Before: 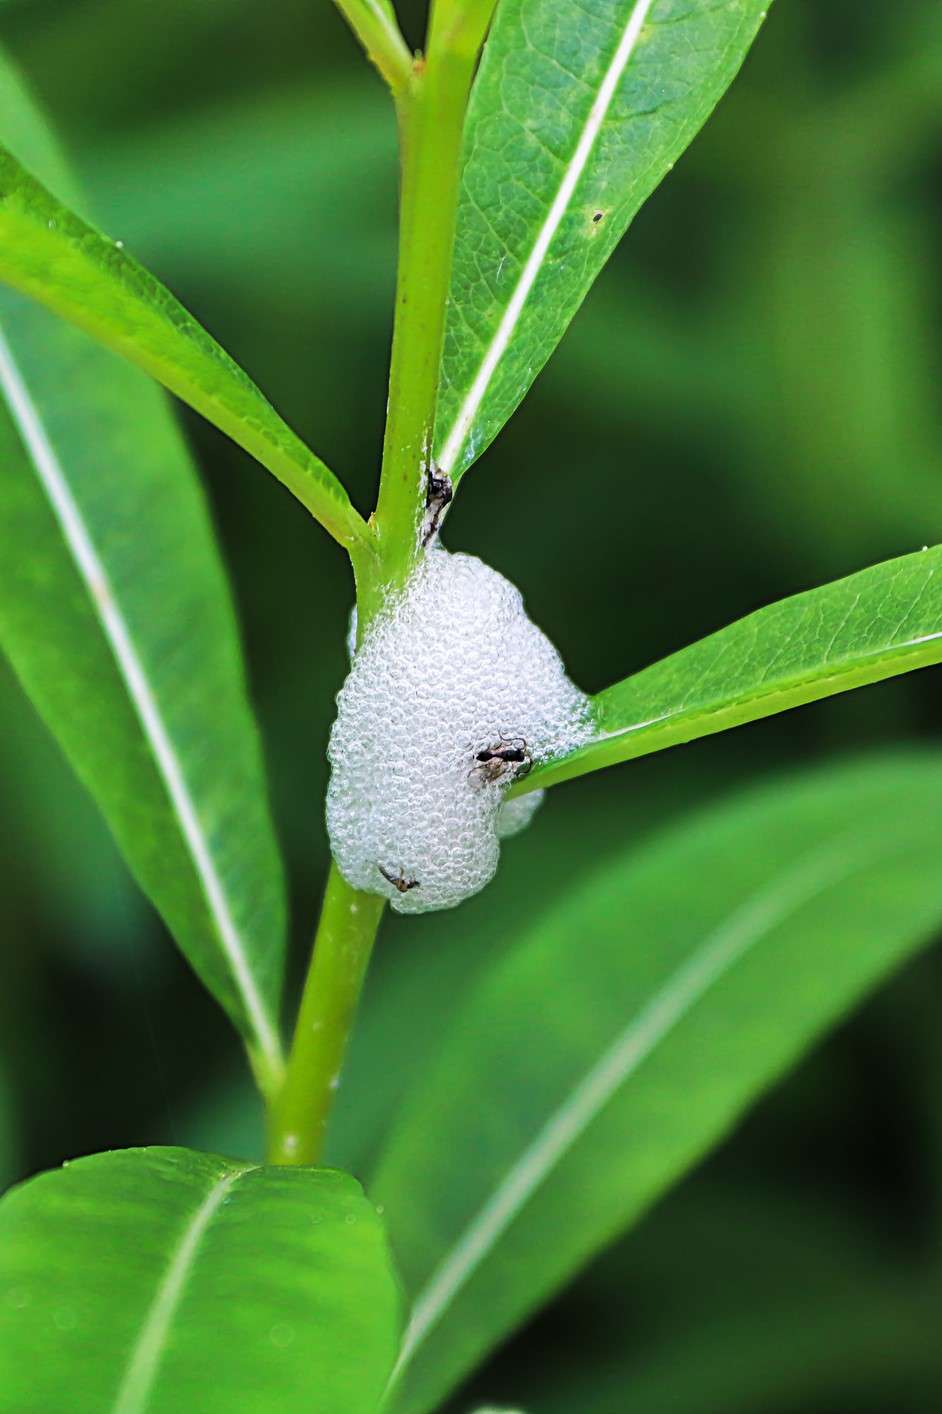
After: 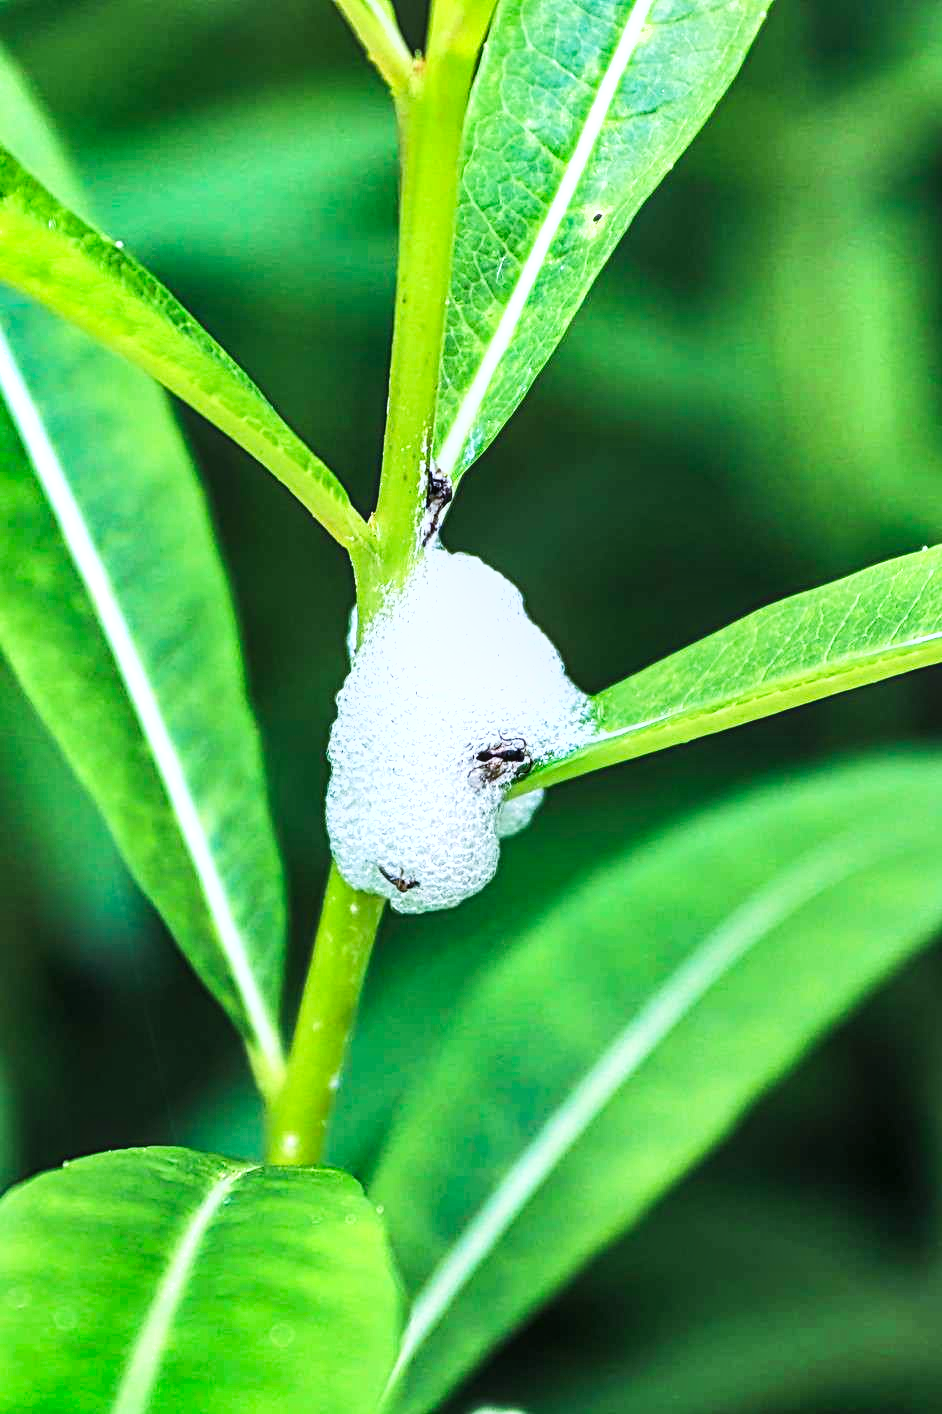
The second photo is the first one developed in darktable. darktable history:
base curve: curves: ch0 [(0, 0) (0.204, 0.334) (0.55, 0.733) (1, 1)], preserve colors none
tone equalizer: -8 EV -0.75 EV, -7 EV -0.7 EV, -6 EV -0.6 EV, -5 EV -0.4 EV, -3 EV 0.4 EV, -2 EV 0.6 EV, -1 EV 0.7 EV, +0 EV 0.75 EV, edges refinement/feathering 500, mask exposure compensation -1.57 EV, preserve details no
exposure: exposure 0.2 EV, compensate highlight preservation false
color calibration: output R [0.972, 0.068, -0.094, 0], output G [-0.178, 1.216, -0.086, 0], output B [0.095, -0.136, 0.98, 0], illuminant custom, x 0.371, y 0.381, temperature 4283.16 K
local contrast: detail 130%
shadows and highlights: low approximation 0.01, soften with gaussian
